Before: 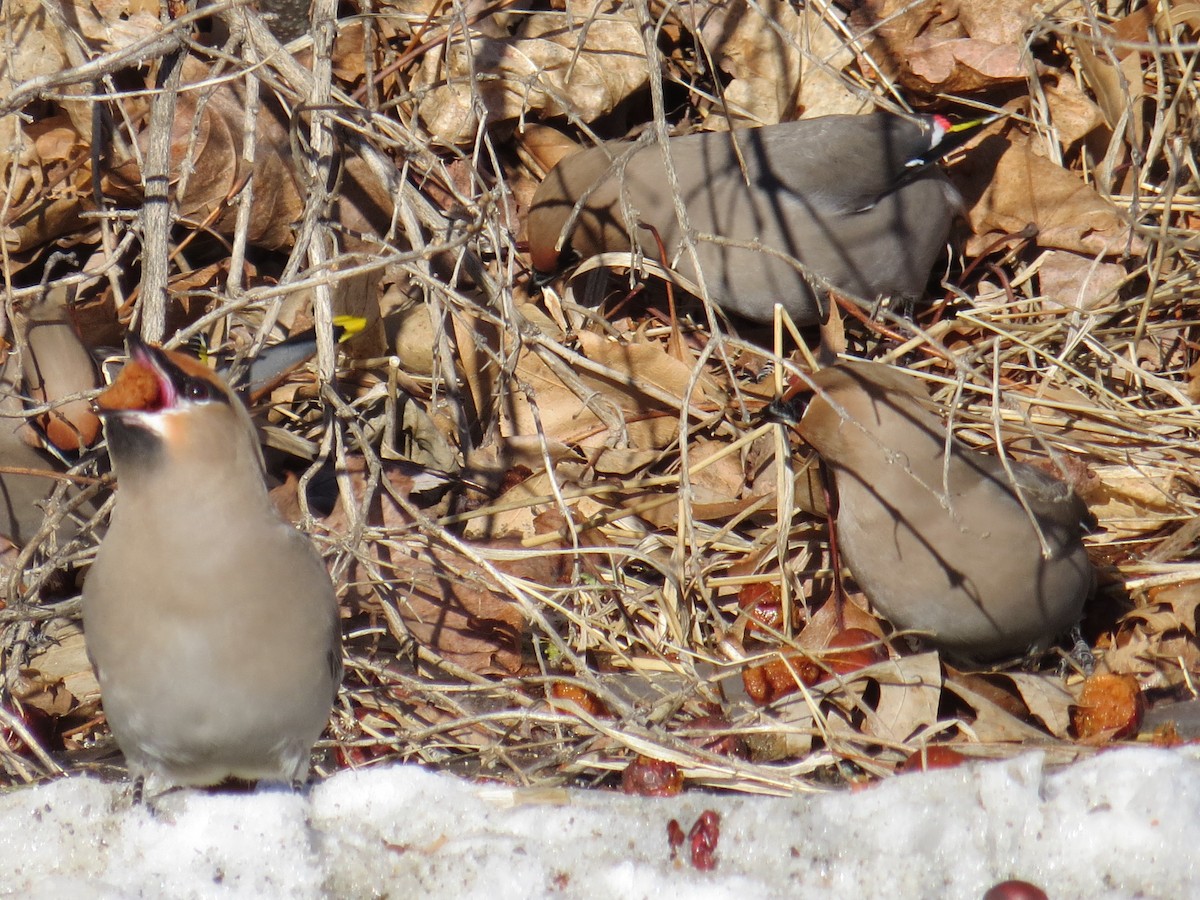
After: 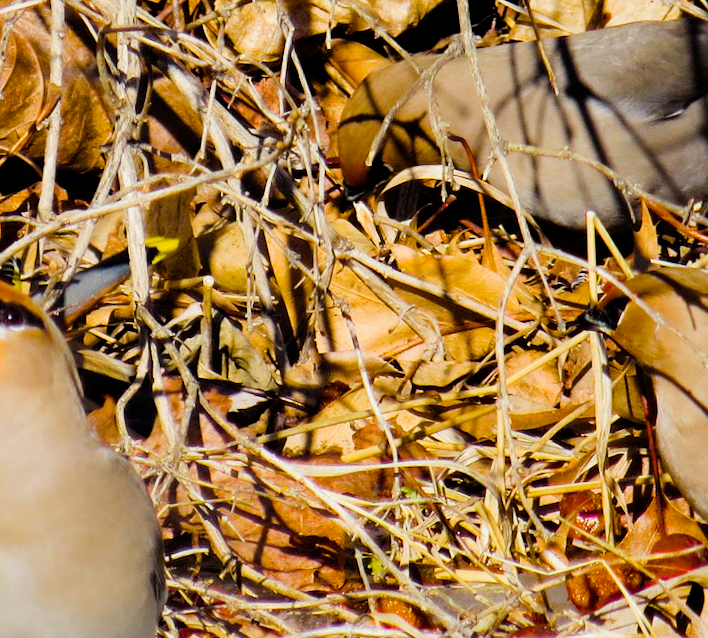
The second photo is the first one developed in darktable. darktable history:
rotate and perspective: rotation -1.77°, lens shift (horizontal) 0.004, automatic cropping off
crop: left 16.202%, top 11.208%, right 26.045%, bottom 20.557%
filmic rgb: black relative exposure -5 EV, hardness 2.88, contrast 1.4, highlights saturation mix -30%
color balance rgb: linear chroma grading › shadows 10%, linear chroma grading › highlights 10%, linear chroma grading › global chroma 15%, linear chroma grading › mid-tones 15%, perceptual saturation grading › global saturation 40%, perceptual saturation grading › highlights -25%, perceptual saturation grading › mid-tones 35%, perceptual saturation grading › shadows 35%, perceptual brilliance grading › global brilliance 11.29%, global vibrance 11.29%
